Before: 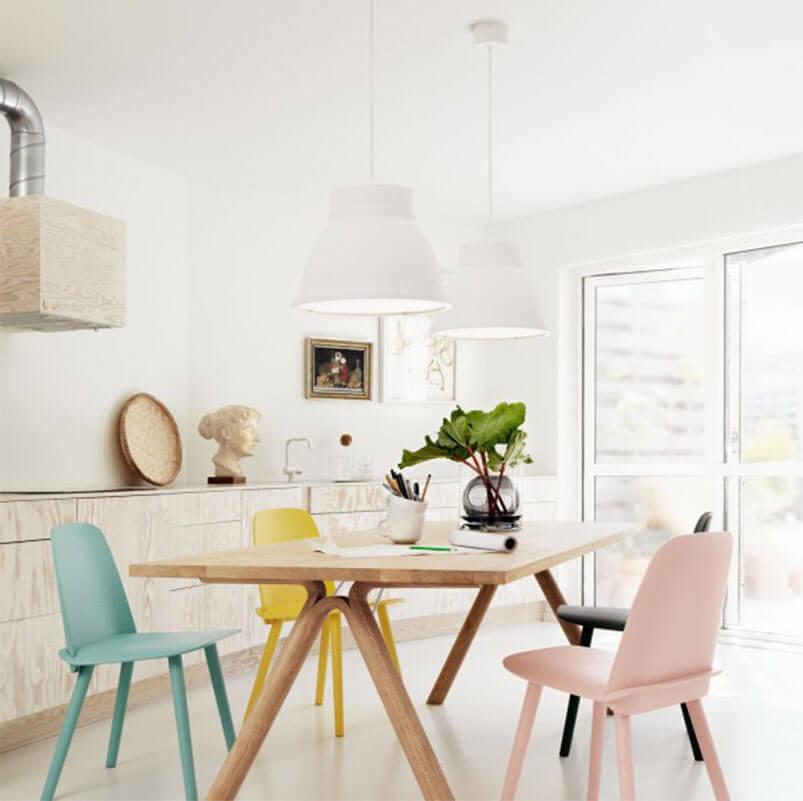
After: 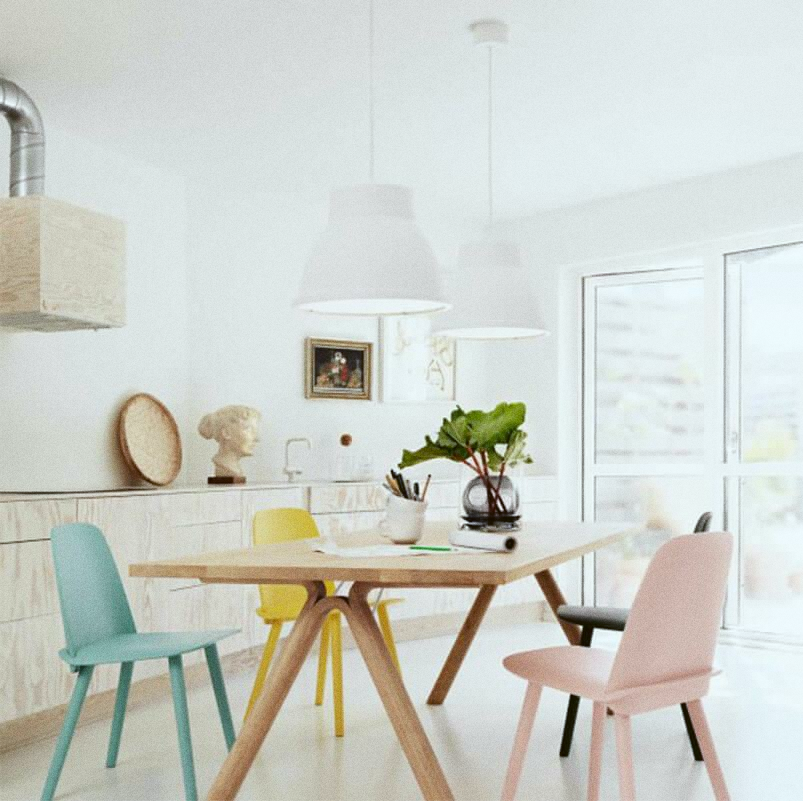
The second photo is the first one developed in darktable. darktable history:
white balance: red 0.988, blue 1.017
grain: coarseness 0.09 ISO
color balance: lift [1.004, 1.002, 1.002, 0.998], gamma [1, 1.007, 1.002, 0.993], gain [1, 0.977, 1.013, 1.023], contrast -3.64%
